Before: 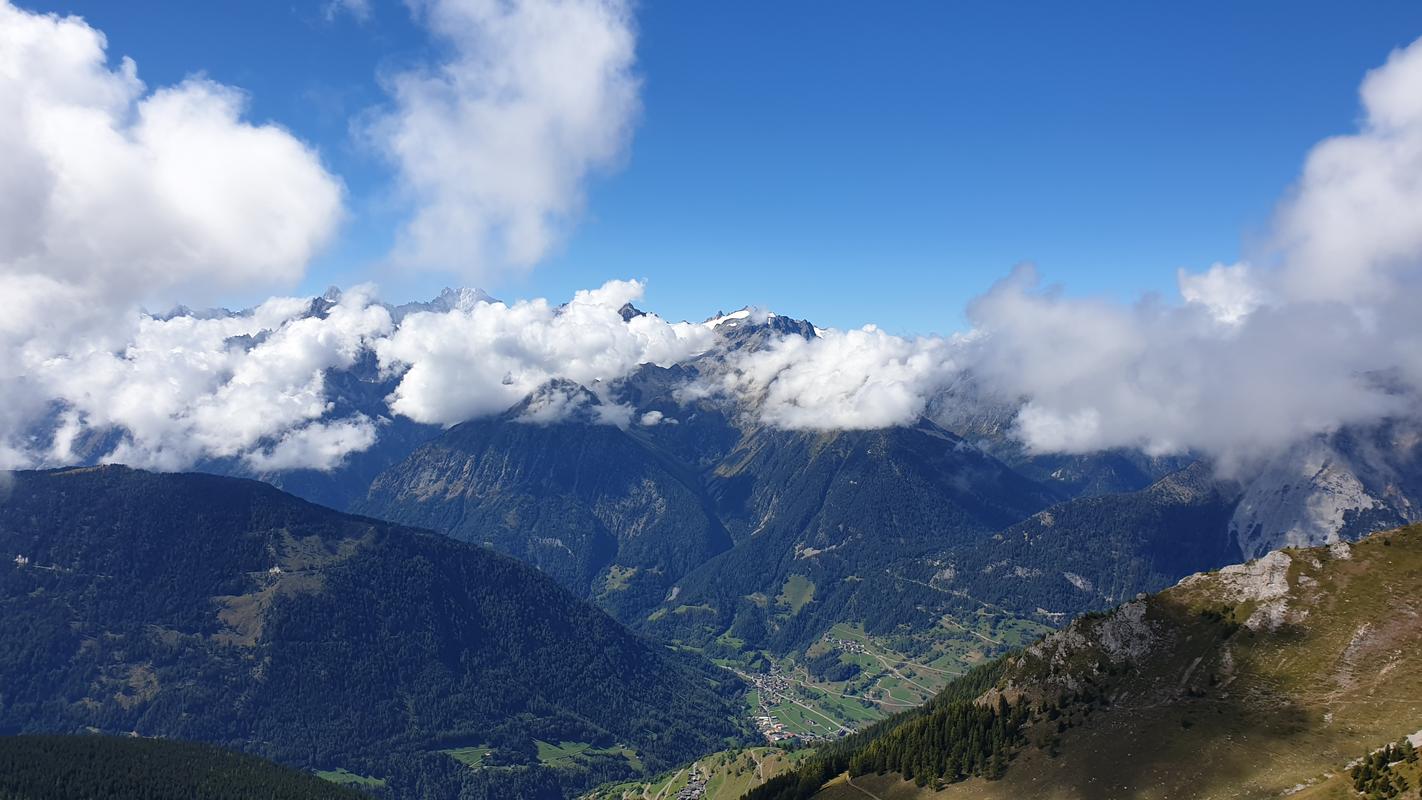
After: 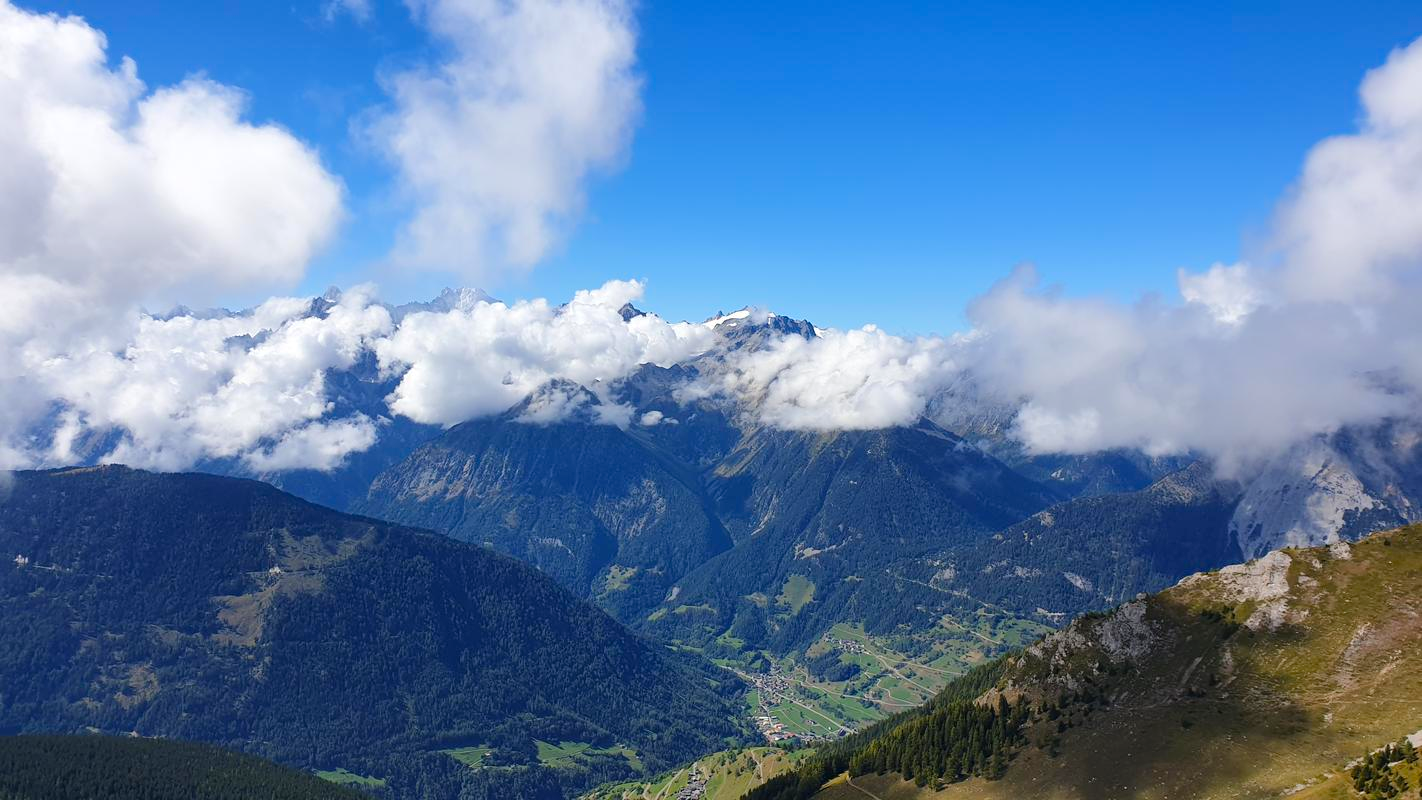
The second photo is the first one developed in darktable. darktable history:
color balance rgb: perceptual saturation grading › global saturation 19.691%, perceptual brilliance grading › mid-tones 10.623%, perceptual brilliance grading › shadows 15.272%
